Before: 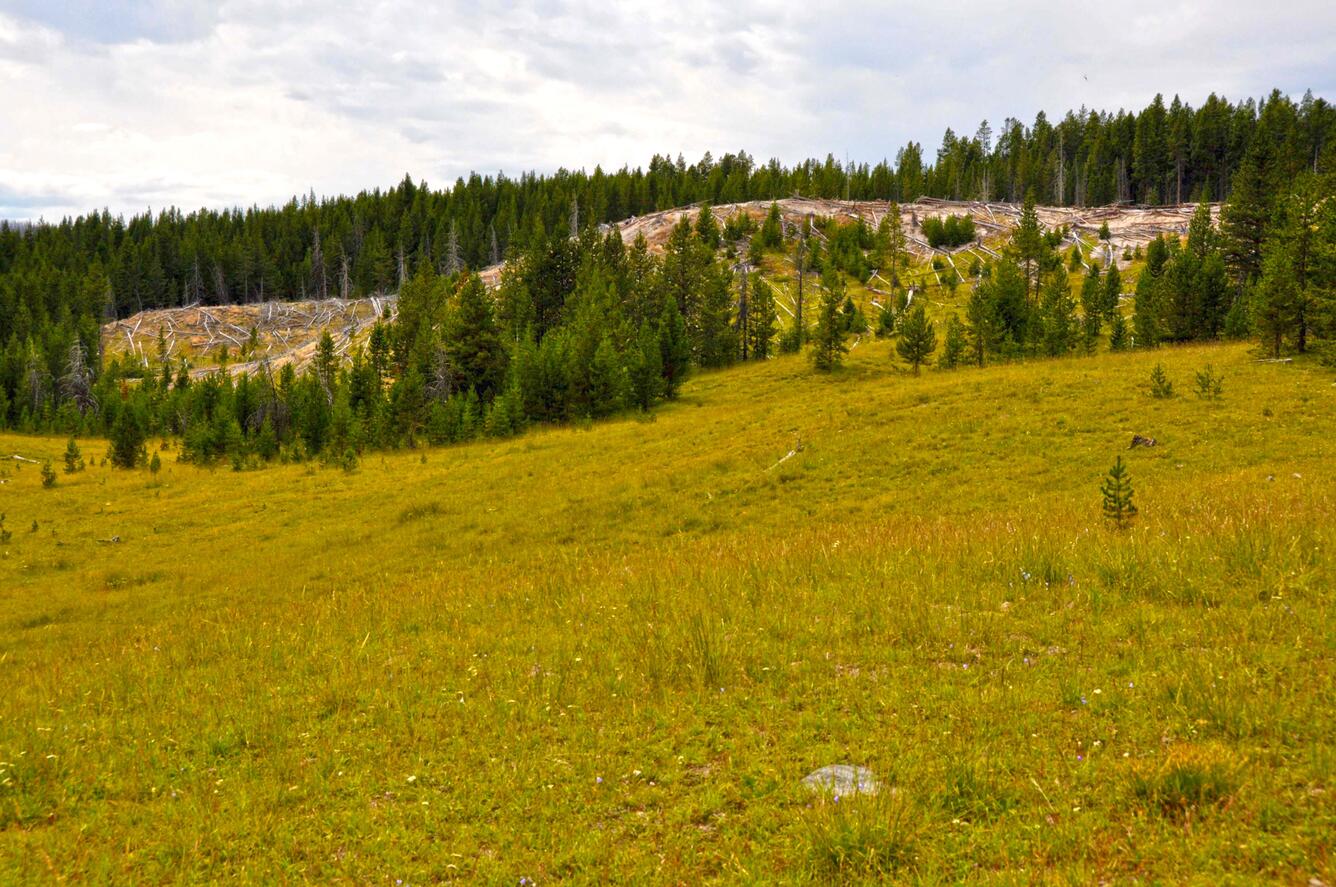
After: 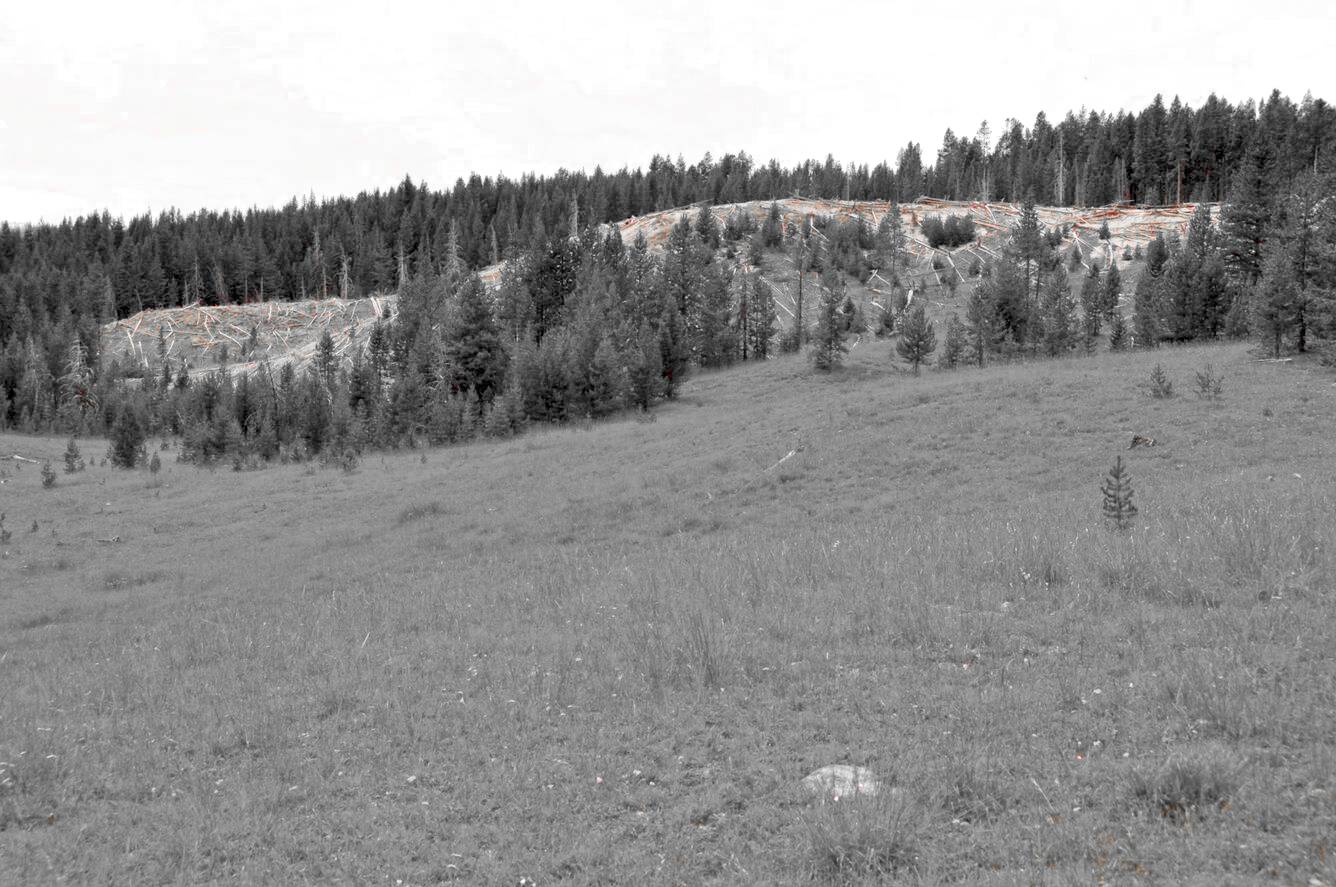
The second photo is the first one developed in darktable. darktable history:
color zones: curves: ch0 [(0, 0.352) (0.143, 0.407) (0.286, 0.386) (0.429, 0.431) (0.571, 0.829) (0.714, 0.853) (0.857, 0.833) (1, 0.352)]; ch1 [(0, 0.604) (0.072, 0.726) (0.096, 0.608) (0.205, 0.007) (0.571, -0.006) (0.839, -0.013) (0.857, -0.012) (1, 0.604)]
filmic rgb: black relative exposure -7.97 EV, white relative exposure 4.05 EV, threshold 5.99 EV, hardness 4.18, contrast 0.921, enable highlight reconstruction true
exposure: black level correction 0.001, exposure 1.308 EV, compensate highlight preservation false
